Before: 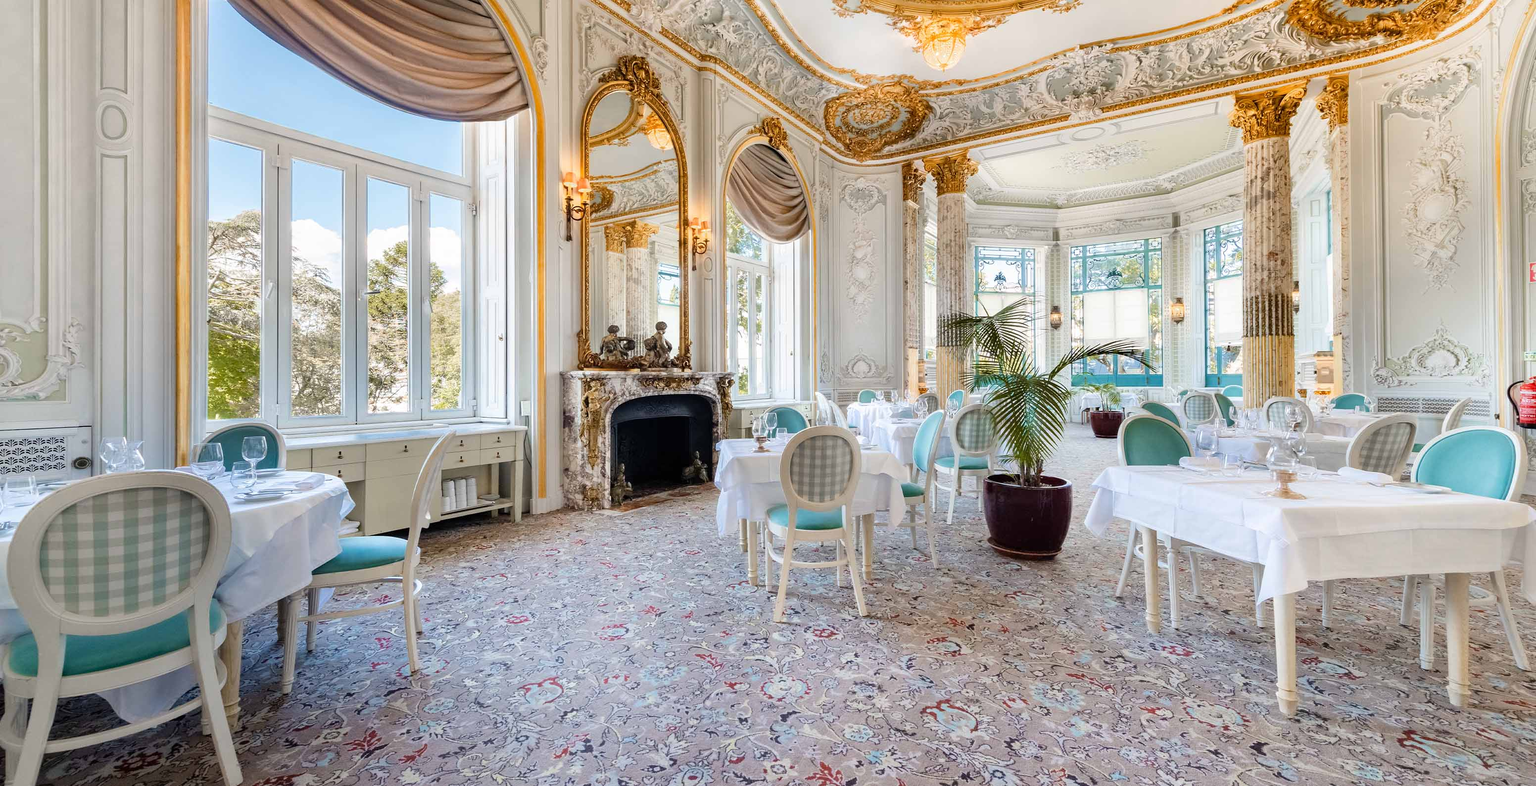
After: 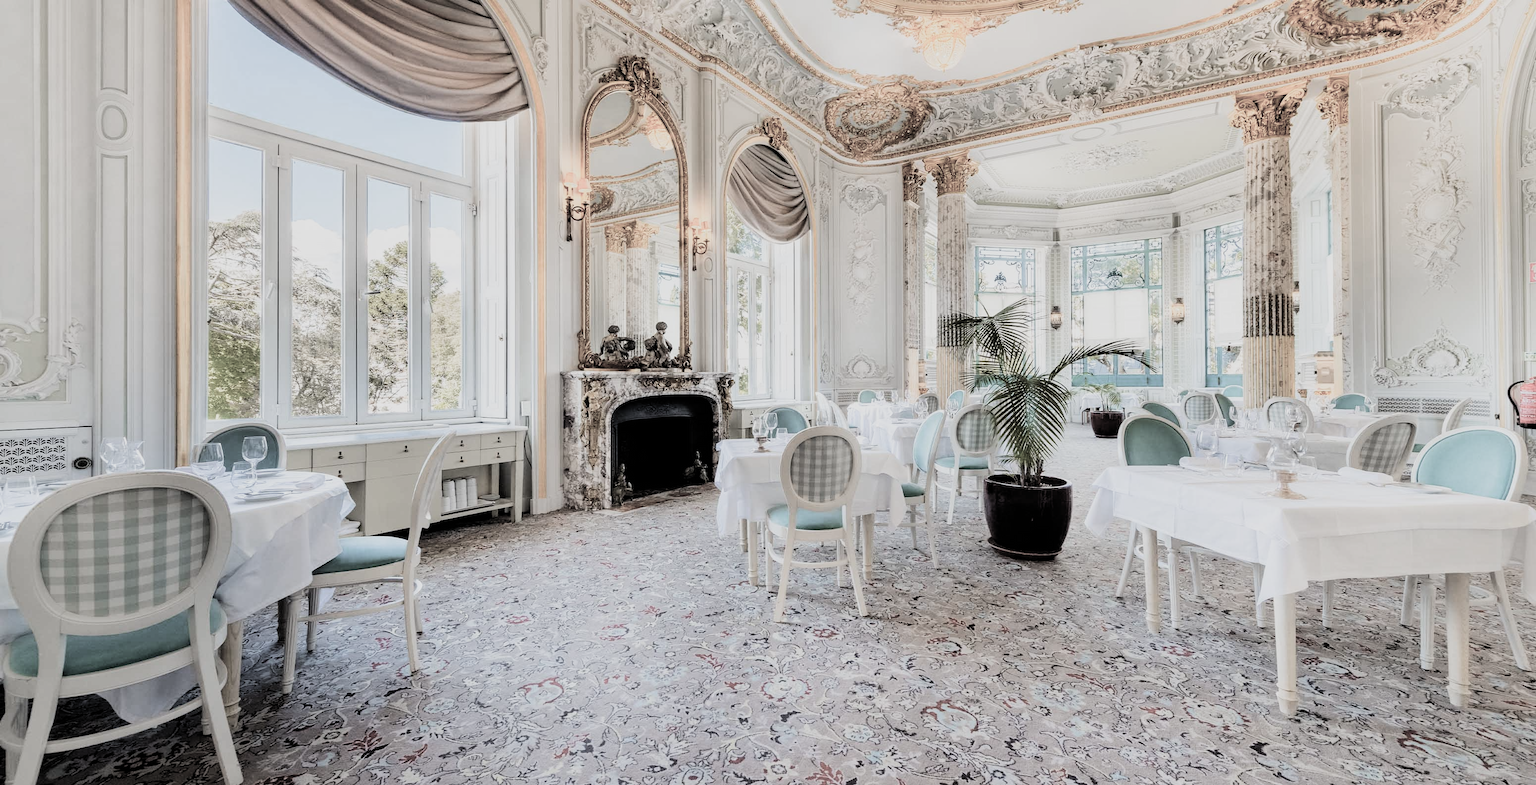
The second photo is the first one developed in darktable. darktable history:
exposure: exposure 0.201 EV, compensate highlight preservation false
filmic rgb: black relative exposure -5.02 EV, white relative exposure 3.98 EV, hardness 2.88, contrast 1.299, highlights saturation mix -28.97%, color science v5 (2021), contrast in shadows safe, contrast in highlights safe
